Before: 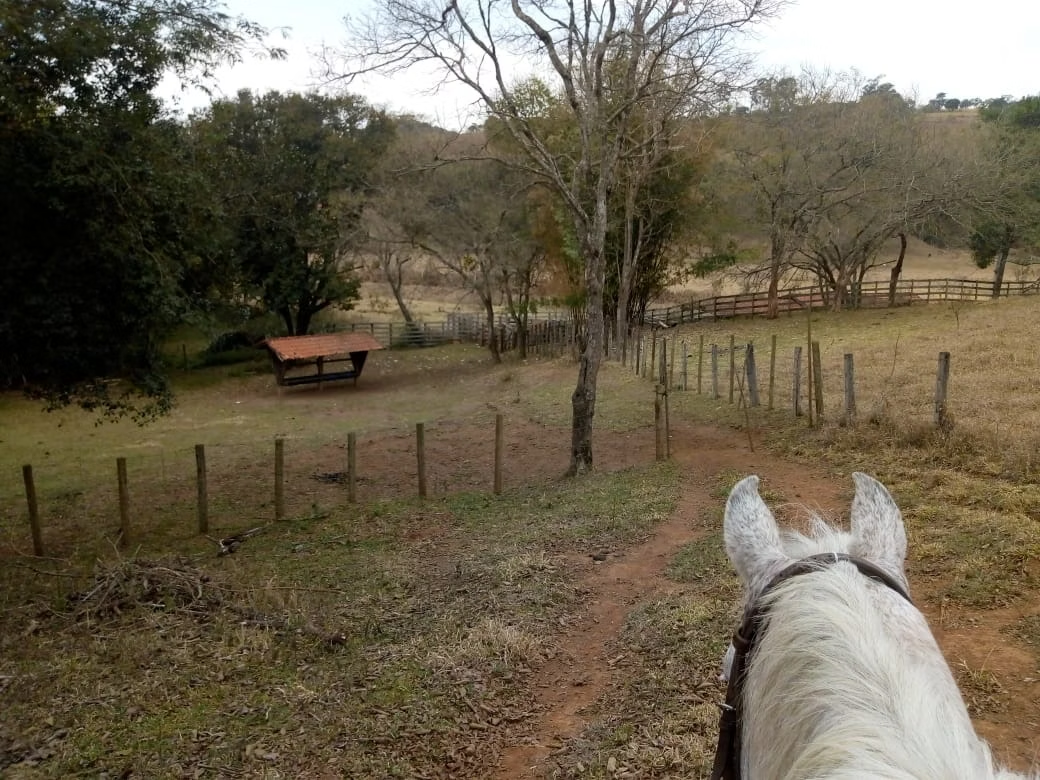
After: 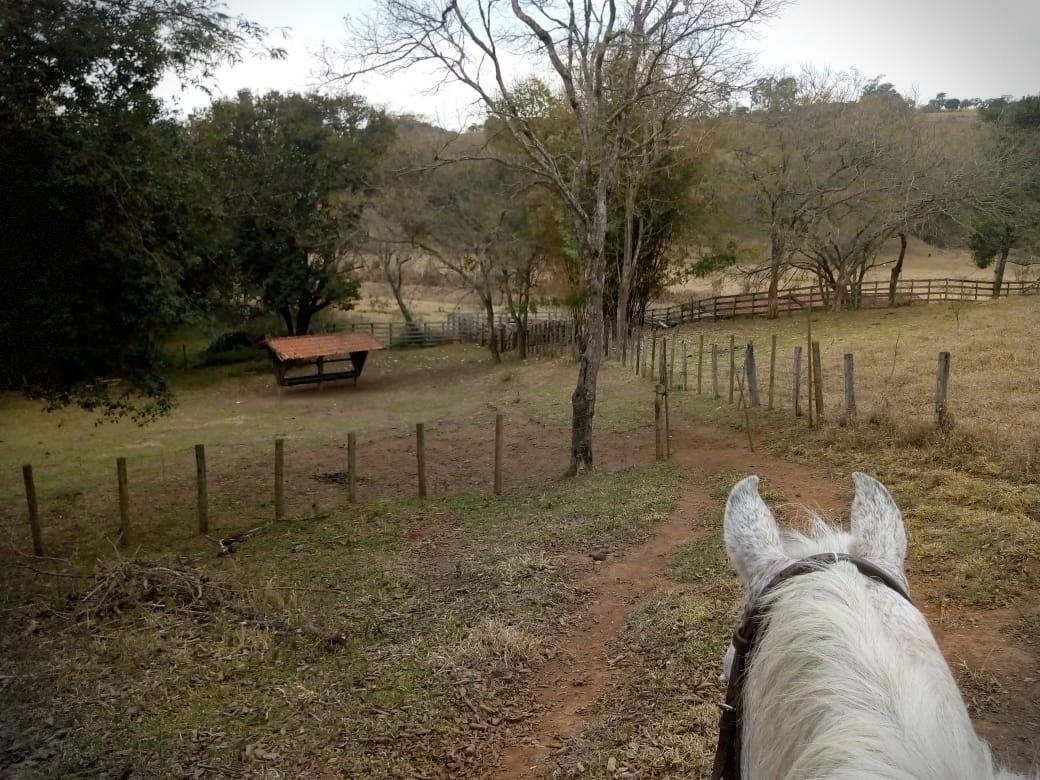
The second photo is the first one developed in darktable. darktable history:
vignetting: fall-off start 88.99%, fall-off radius 43.41%, width/height ratio 1.161, dithering 8-bit output
